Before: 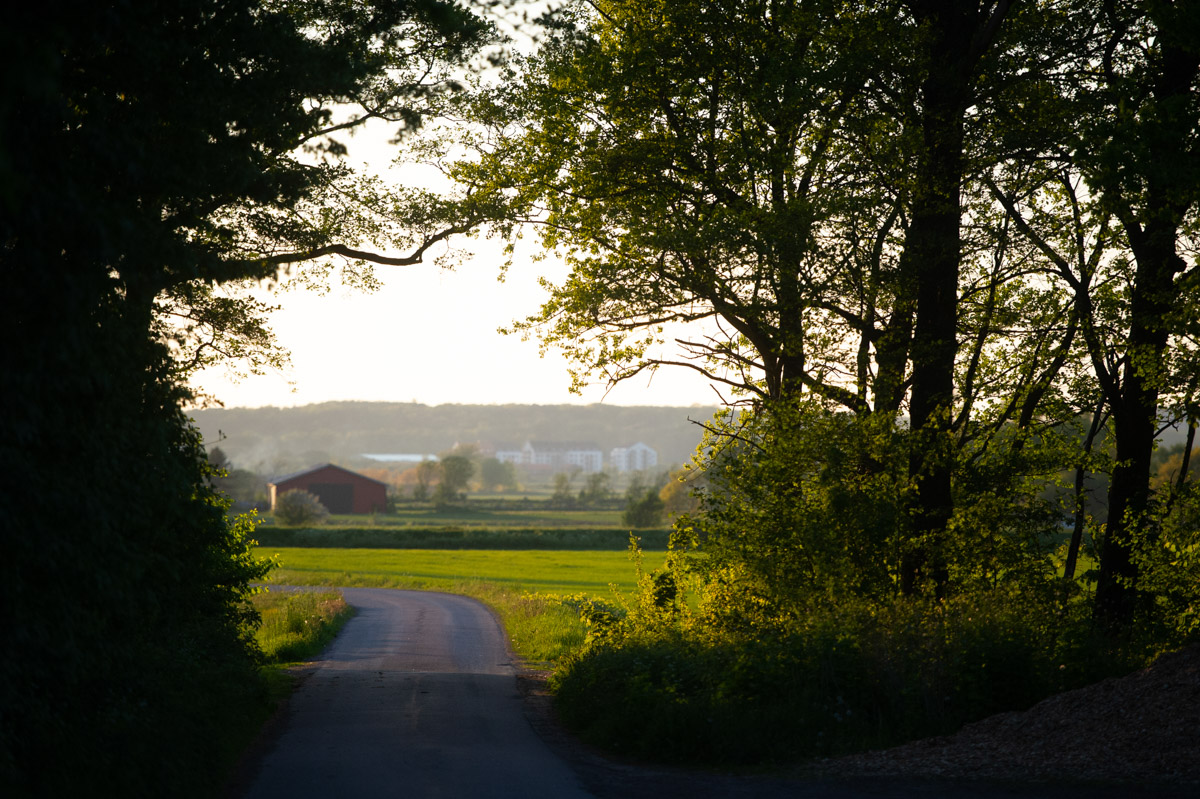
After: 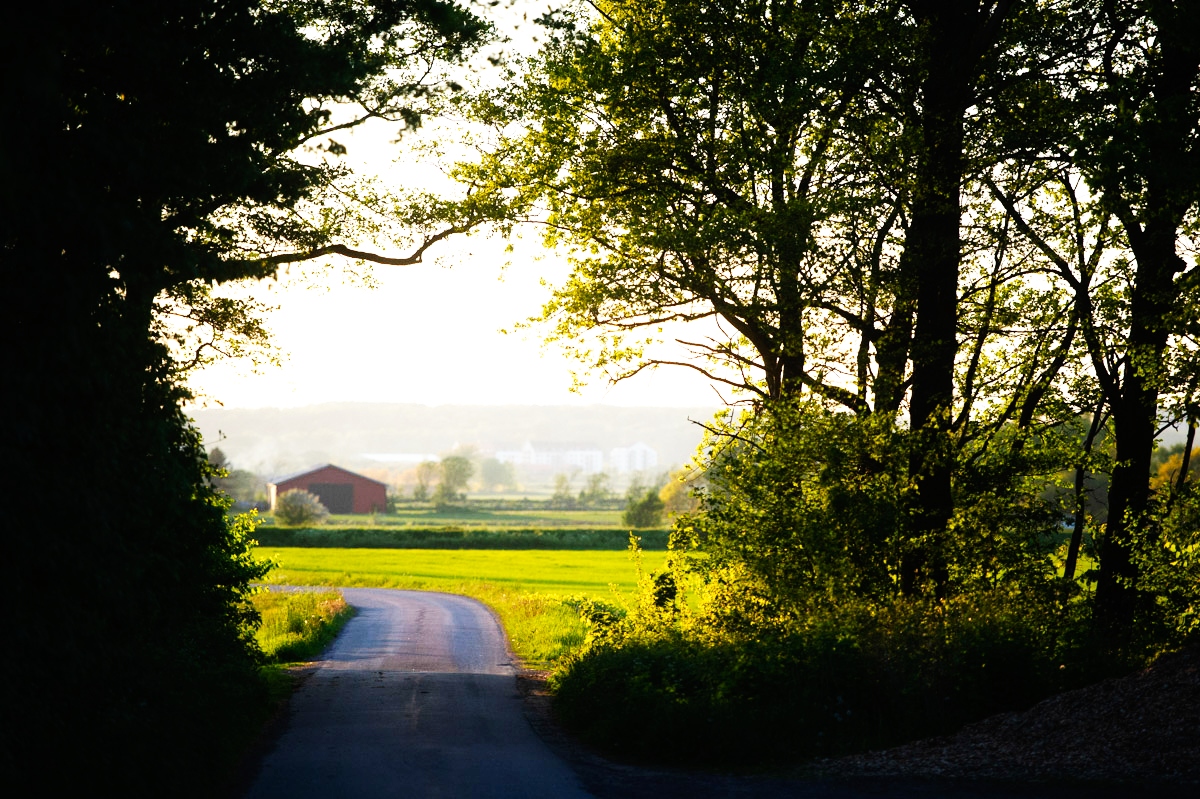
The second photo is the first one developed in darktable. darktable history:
white balance: emerald 1
base curve: curves: ch0 [(0, 0) (0.007, 0.004) (0.027, 0.03) (0.046, 0.07) (0.207, 0.54) (0.442, 0.872) (0.673, 0.972) (1, 1)], preserve colors none
exposure: exposure 0.29 EV, compensate highlight preservation false
